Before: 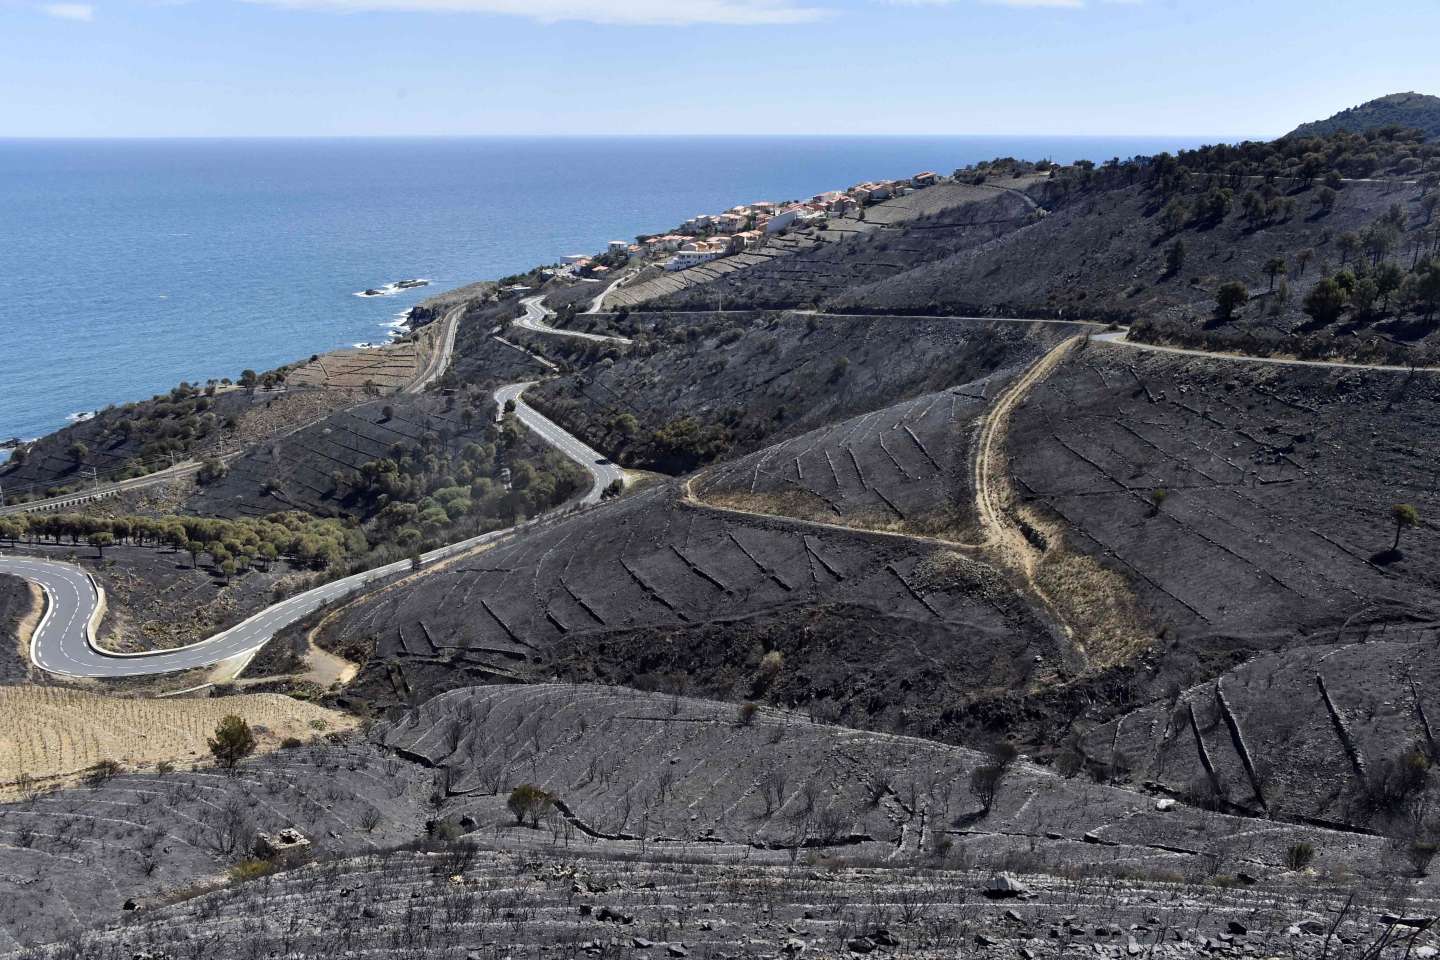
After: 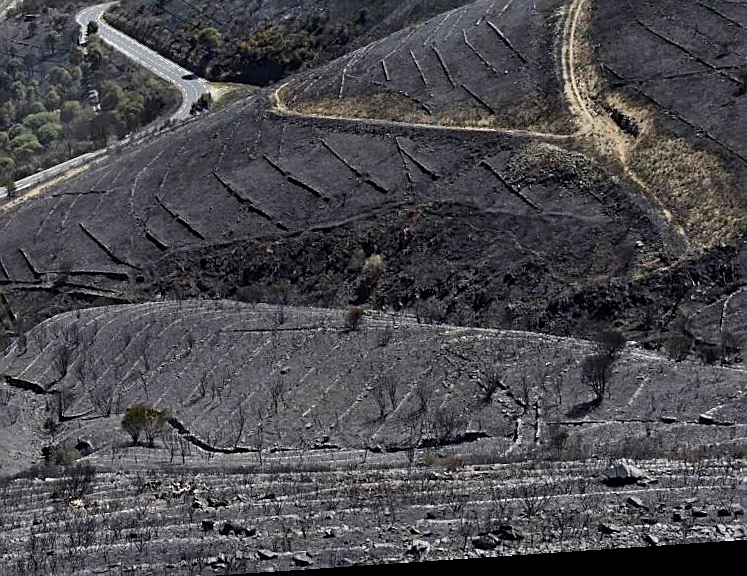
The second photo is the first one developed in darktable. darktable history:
sharpen: on, module defaults
tone equalizer: on, module defaults
crop: left 29.672%, top 41.786%, right 20.851%, bottom 3.487%
rotate and perspective: rotation -4.2°, shear 0.006, automatic cropping off
